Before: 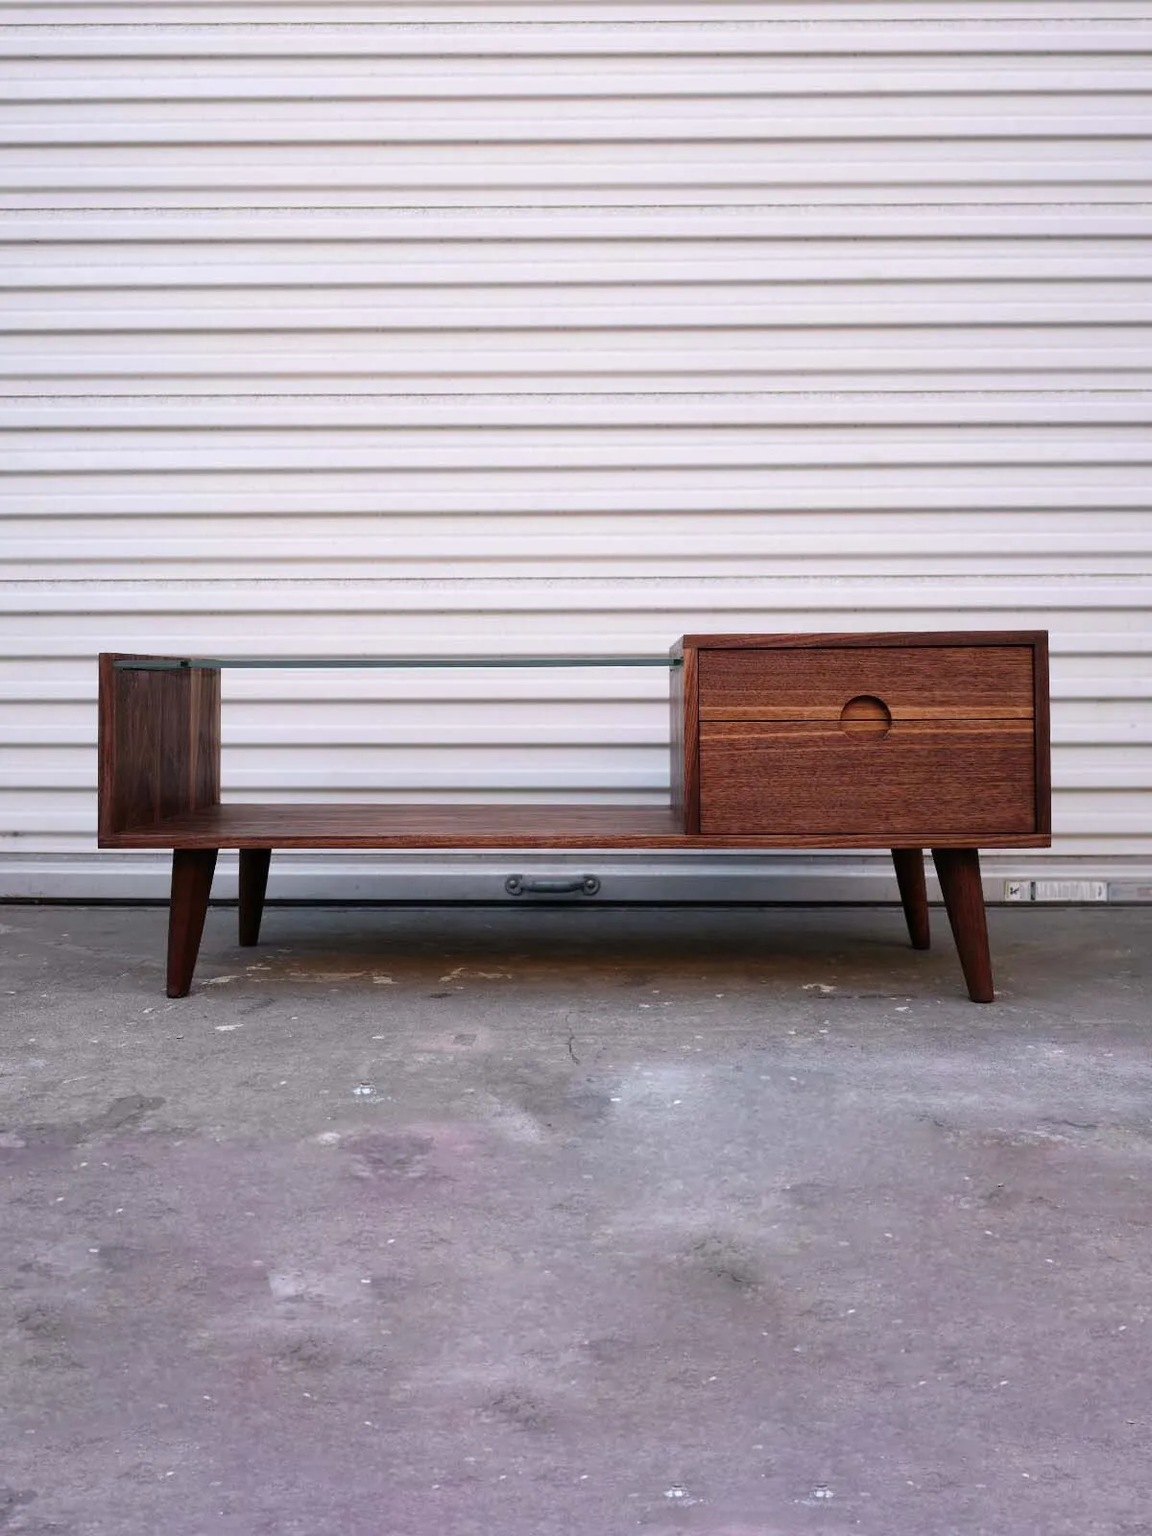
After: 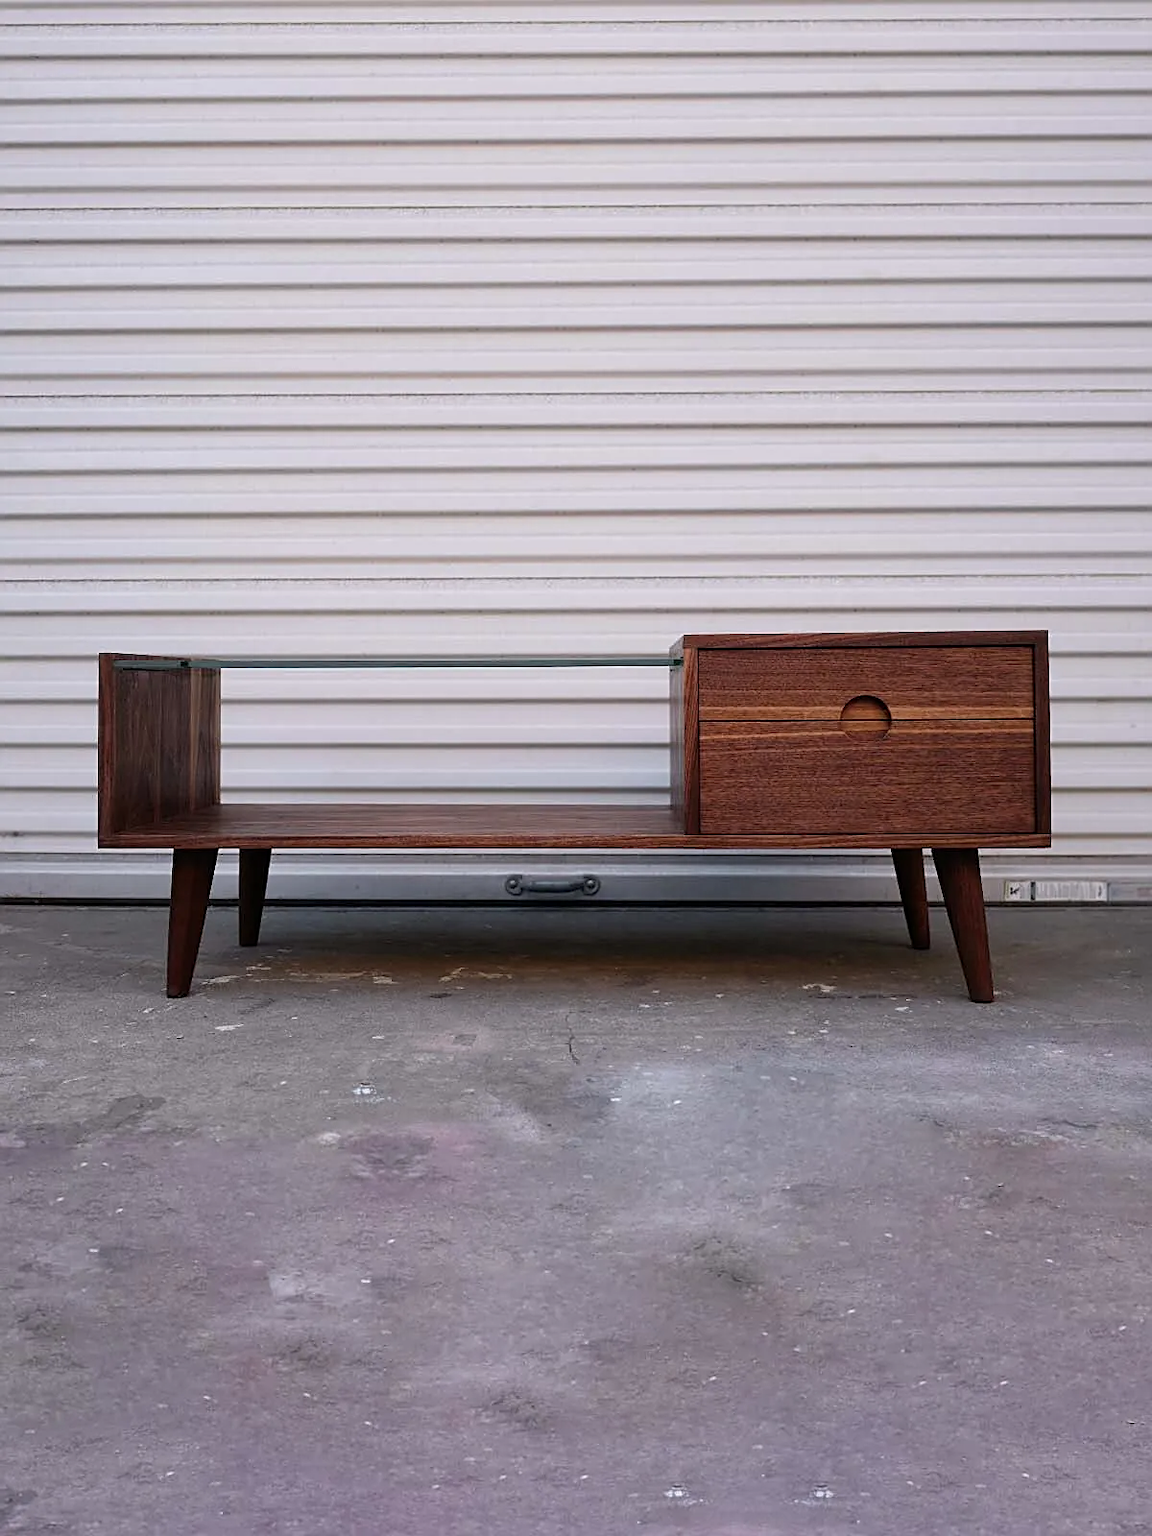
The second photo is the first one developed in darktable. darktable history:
exposure: exposure -0.293 EV, compensate highlight preservation false
sharpen: on, module defaults
